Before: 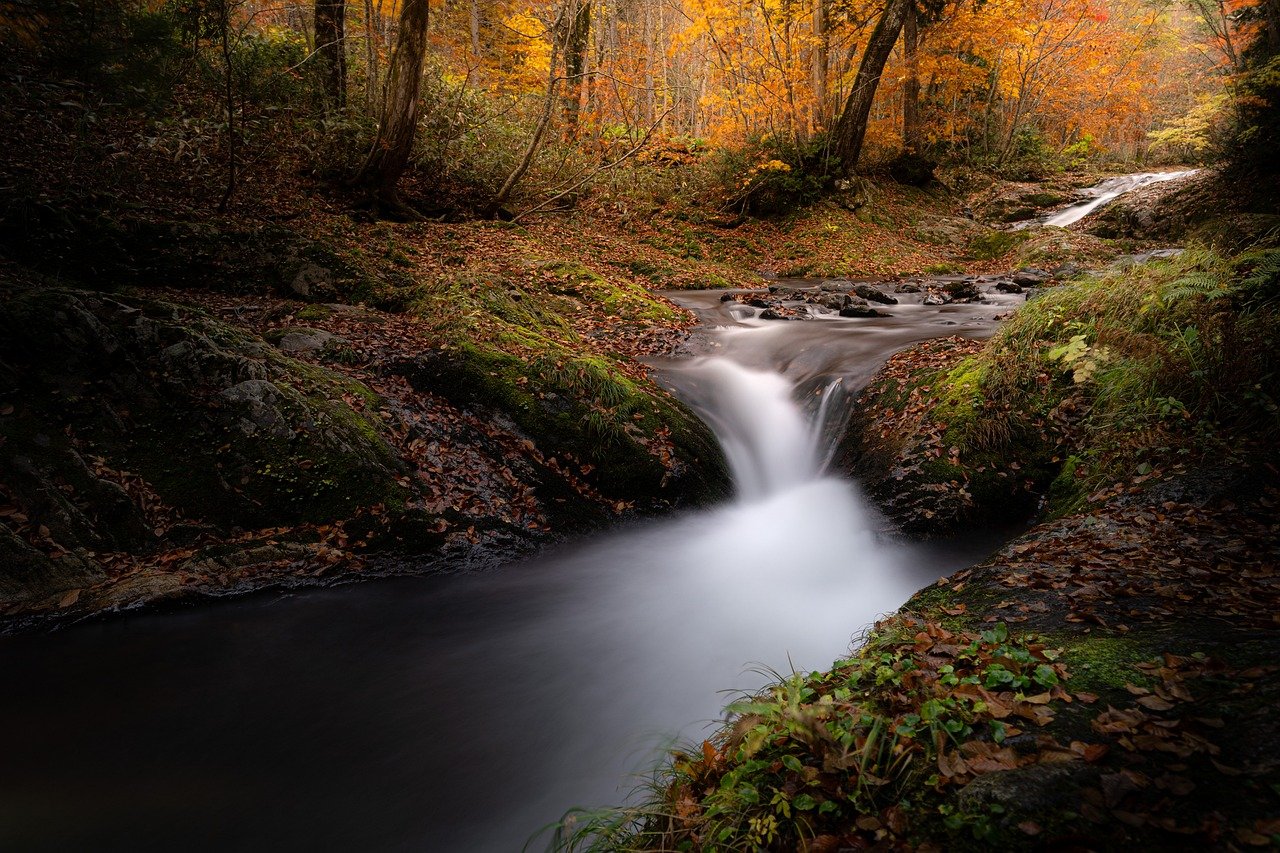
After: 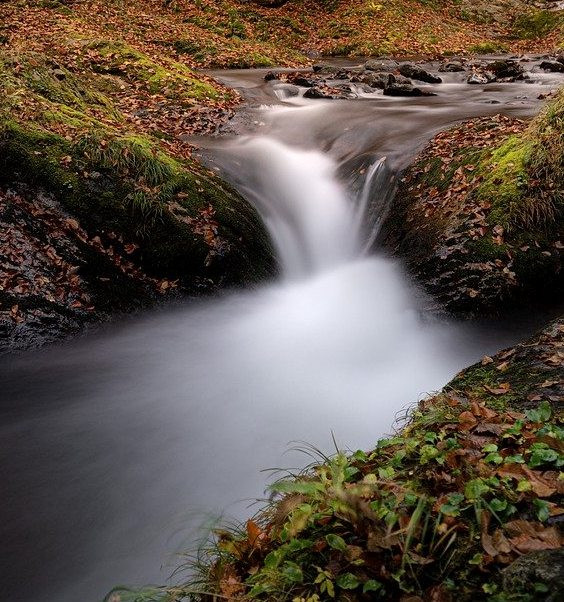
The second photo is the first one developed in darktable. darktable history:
local contrast: mode bilateral grid, contrast 20, coarseness 49, detail 120%, midtone range 0.2
crop: left 35.682%, top 26.006%, right 20.228%, bottom 3.395%
shadows and highlights: shadows 36.14, highlights -26.97, soften with gaussian
